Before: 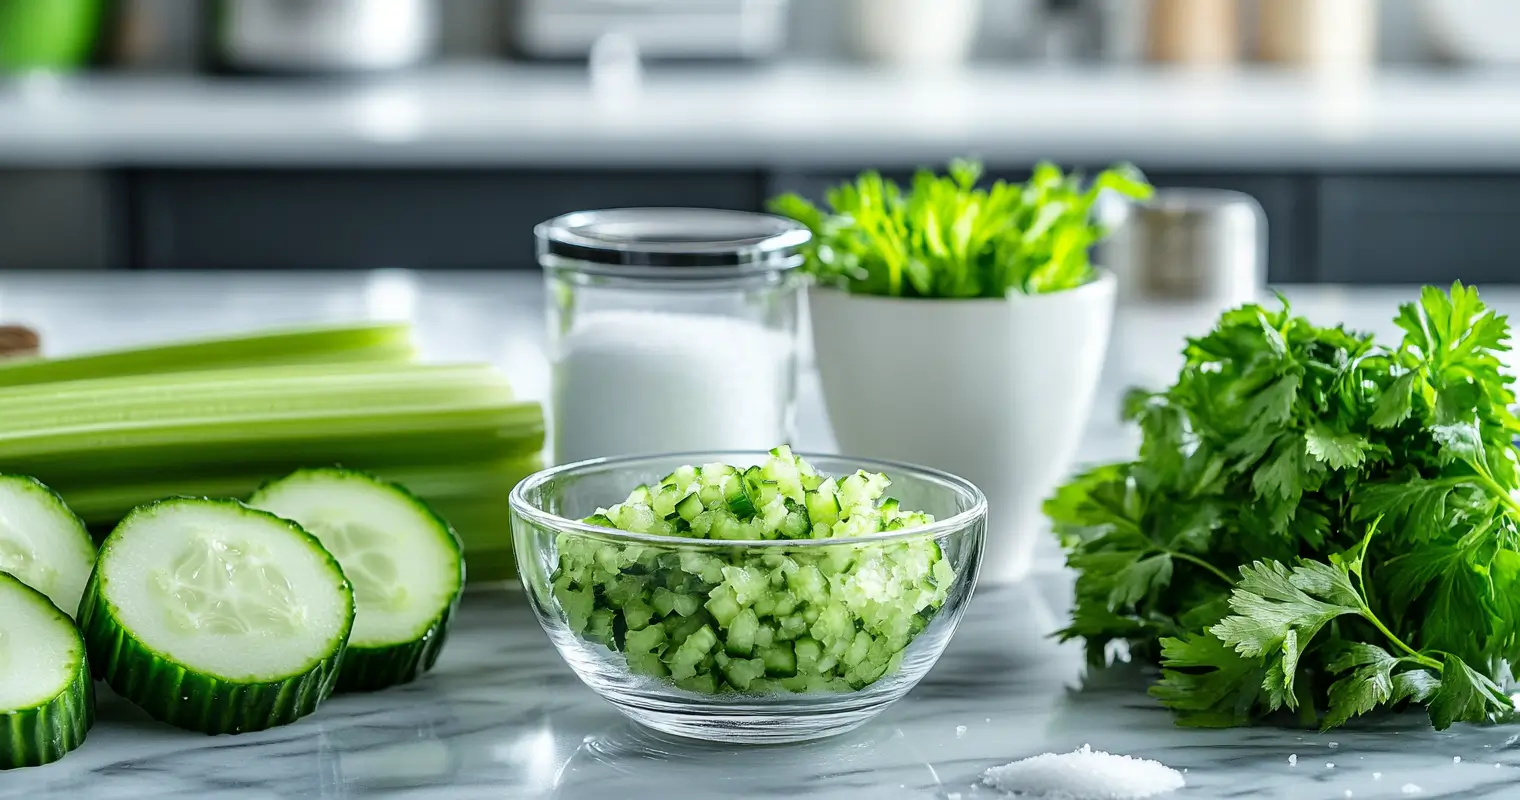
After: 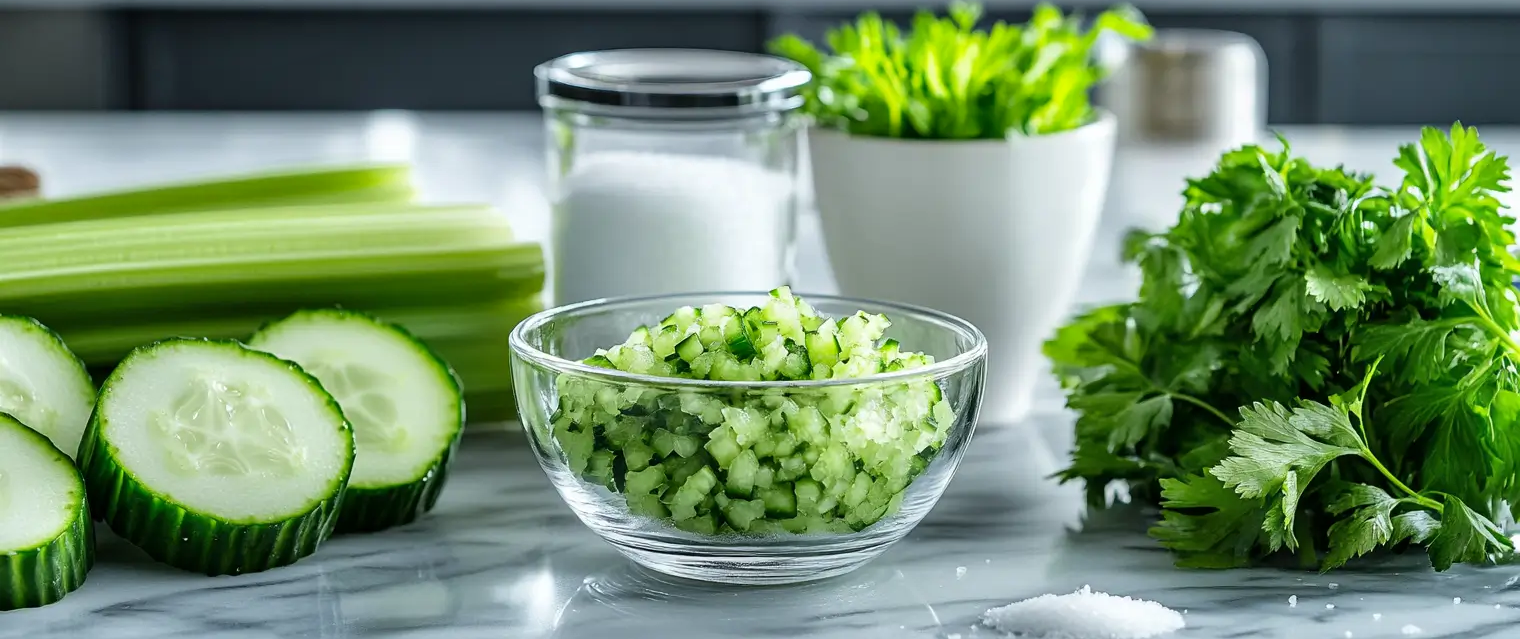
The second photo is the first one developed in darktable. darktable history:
crop and rotate: top 20.007%
shadows and highlights: shadows 31.46, highlights -32.46, soften with gaussian
